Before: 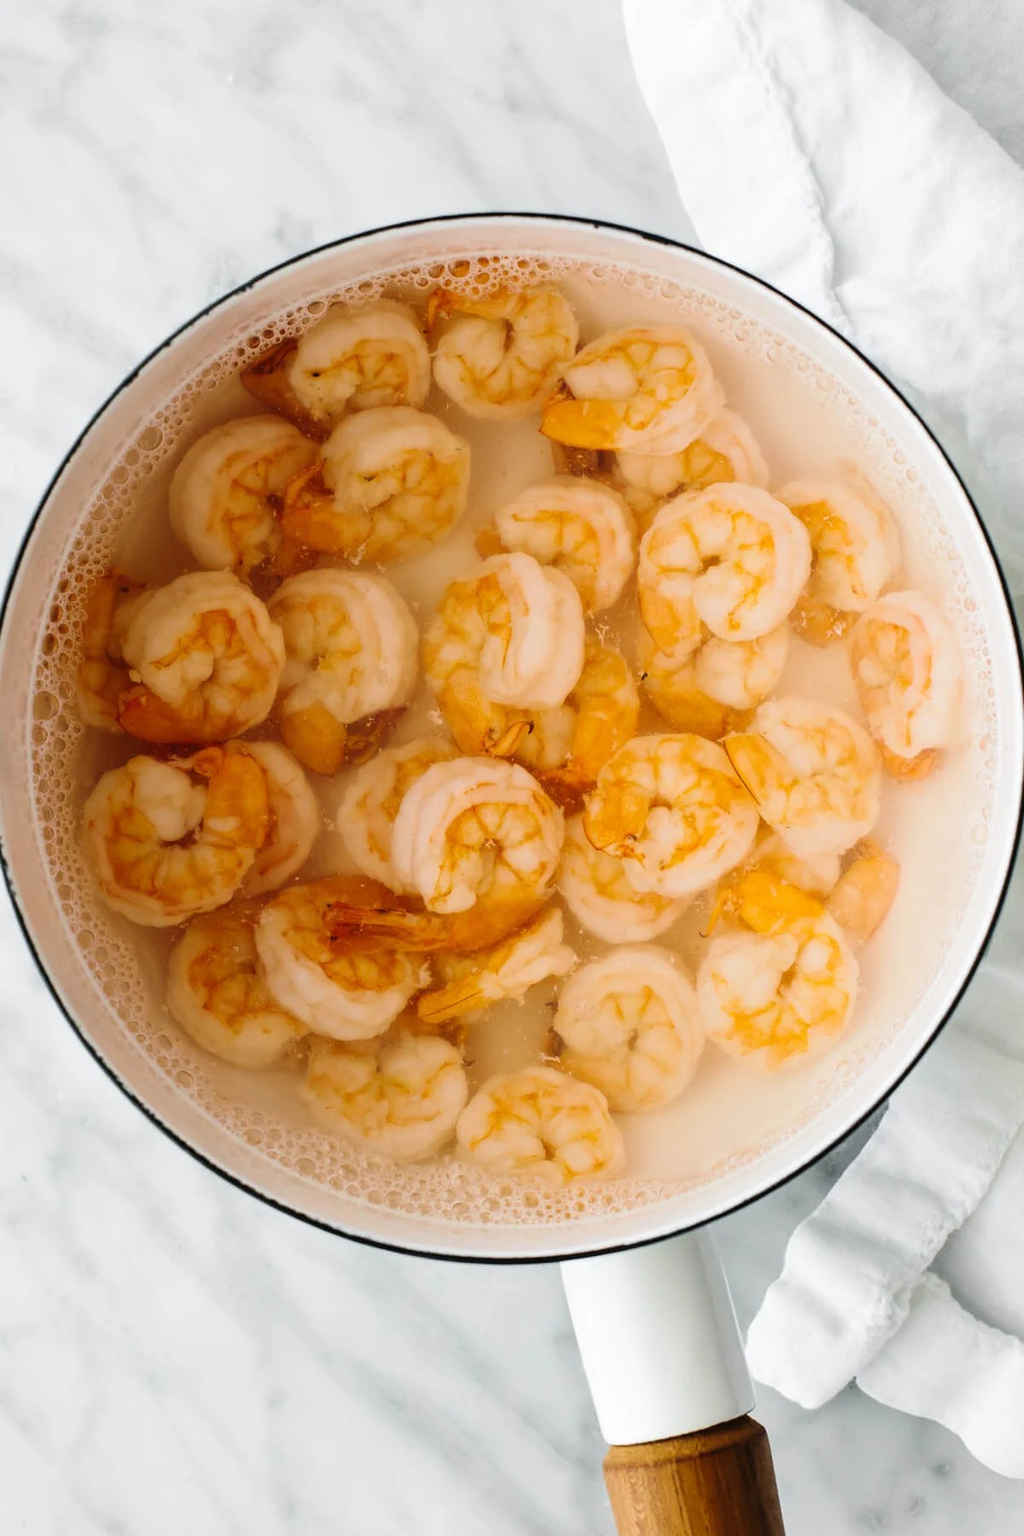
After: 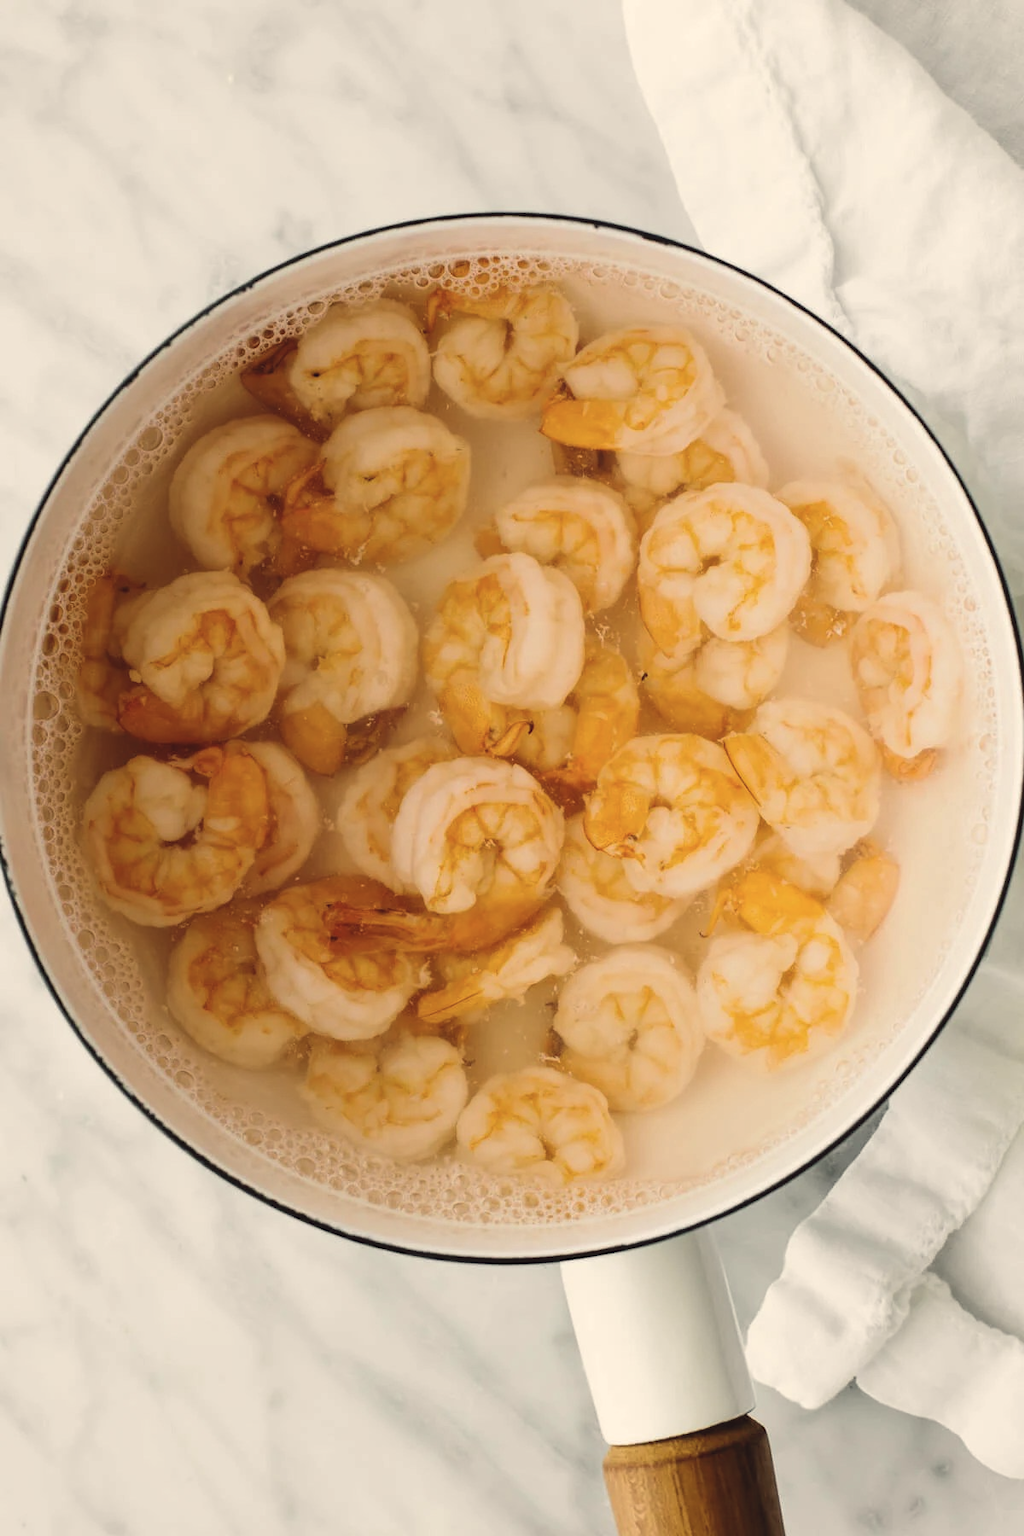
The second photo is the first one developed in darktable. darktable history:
color balance: lift [1.005, 1.002, 0.998, 0.998], gamma [1, 1.021, 1.02, 0.979], gain [0.923, 1.066, 1.056, 0.934]
color correction: highlights a* 2.75, highlights b* 5, shadows a* -2.04, shadows b* -4.84, saturation 0.8
